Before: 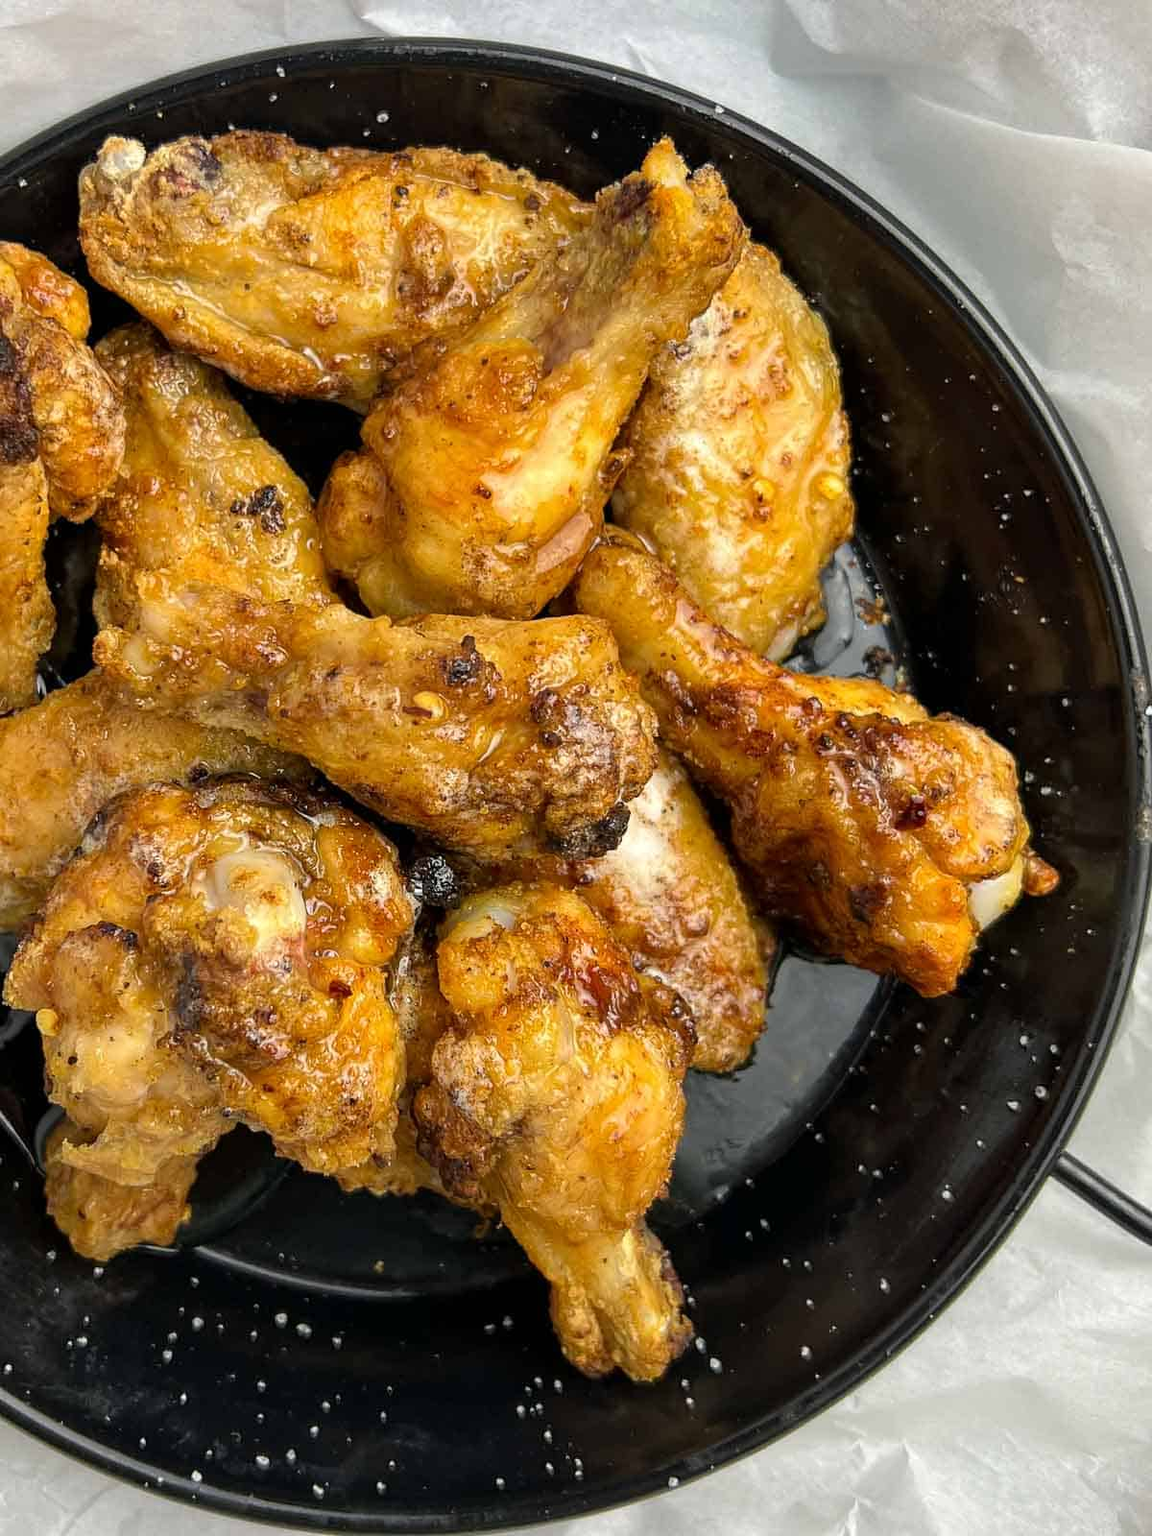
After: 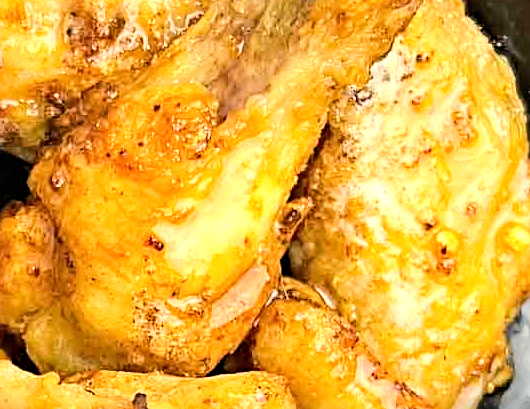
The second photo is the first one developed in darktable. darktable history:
crop: left 29%, top 16.864%, right 26.802%, bottom 57.566%
sharpen: radius 4.845
base curve: curves: ch0 [(0, 0) (0.025, 0.046) (0.112, 0.277) (0.467, 0.74) (0.814, 0.929) (1, 0.942)], preserve colors average RGB
local contrast: mode bilateral grid, contrast 16, coarseness 35, detail 105%, midtone range 0.2
